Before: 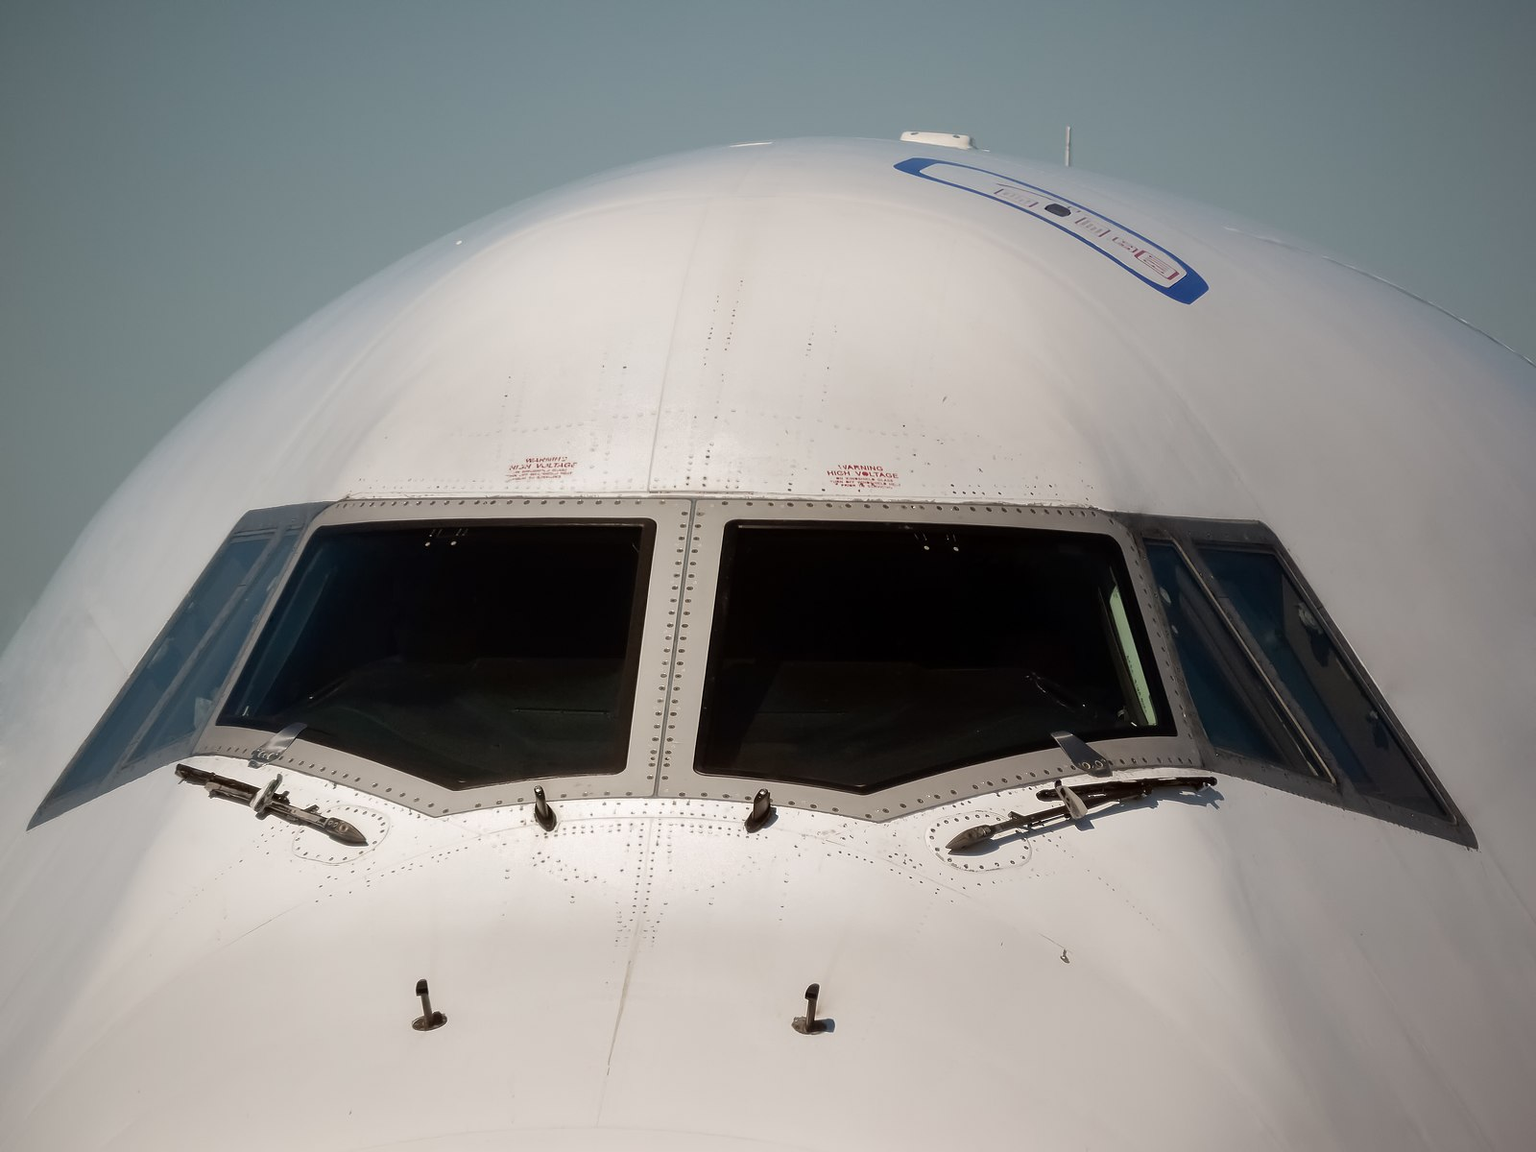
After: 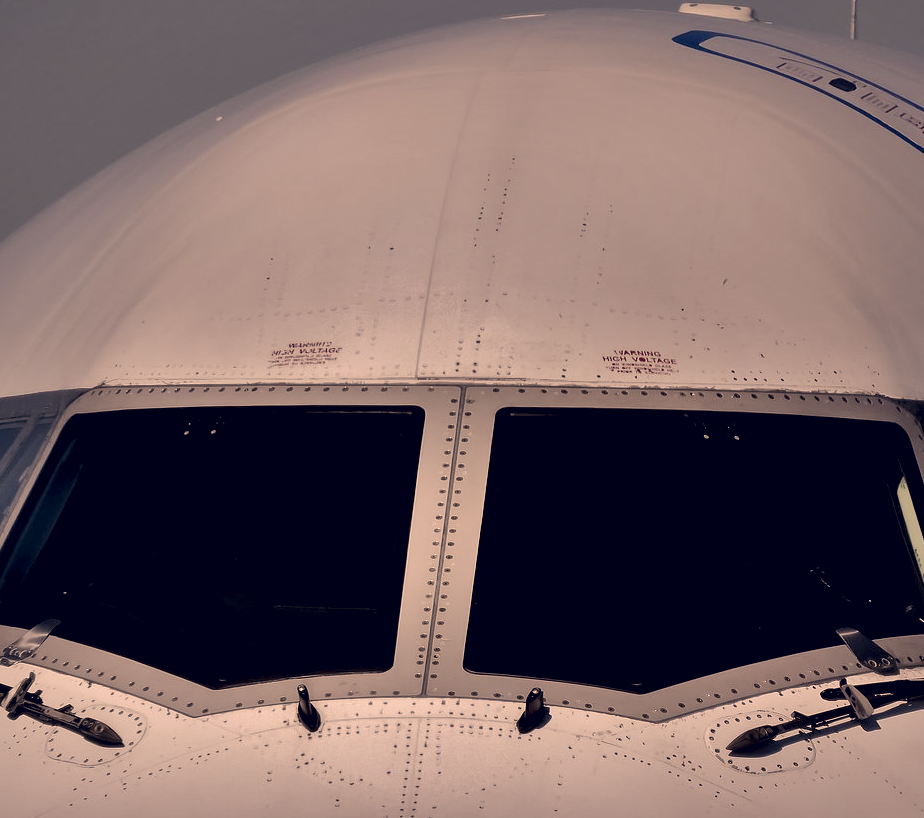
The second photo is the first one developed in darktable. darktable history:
shadows and highlights: low approximation 0.01, soften with gaussian
crop: left 16.202%, top 11.208%, right 26.045%, bottom 20.557%
exposure: exposure -1 EV, compensate highlight preservation false
contrast equalizer: octaves 7, y [[0.6 ×6], [0.55 ×6], [0 ×6], [0 ×6], [0 ×6]]
color correction: highlights a* 19.59, highlights b* 27.49, shadows a* 3.46, shadows b* -17.28, saturation 0.73
